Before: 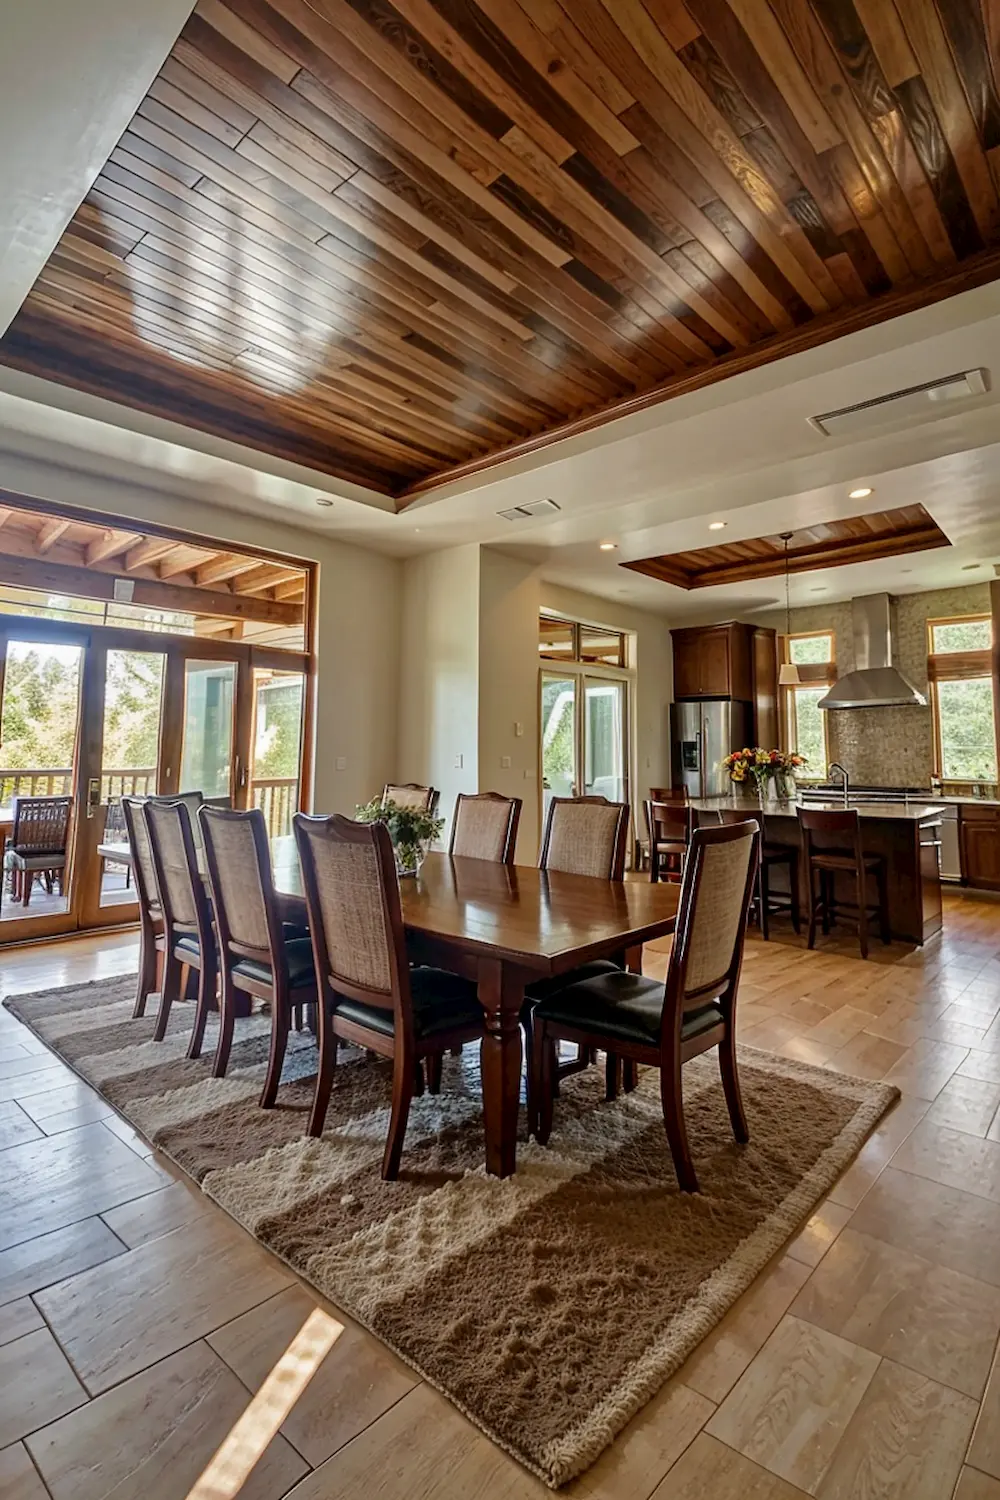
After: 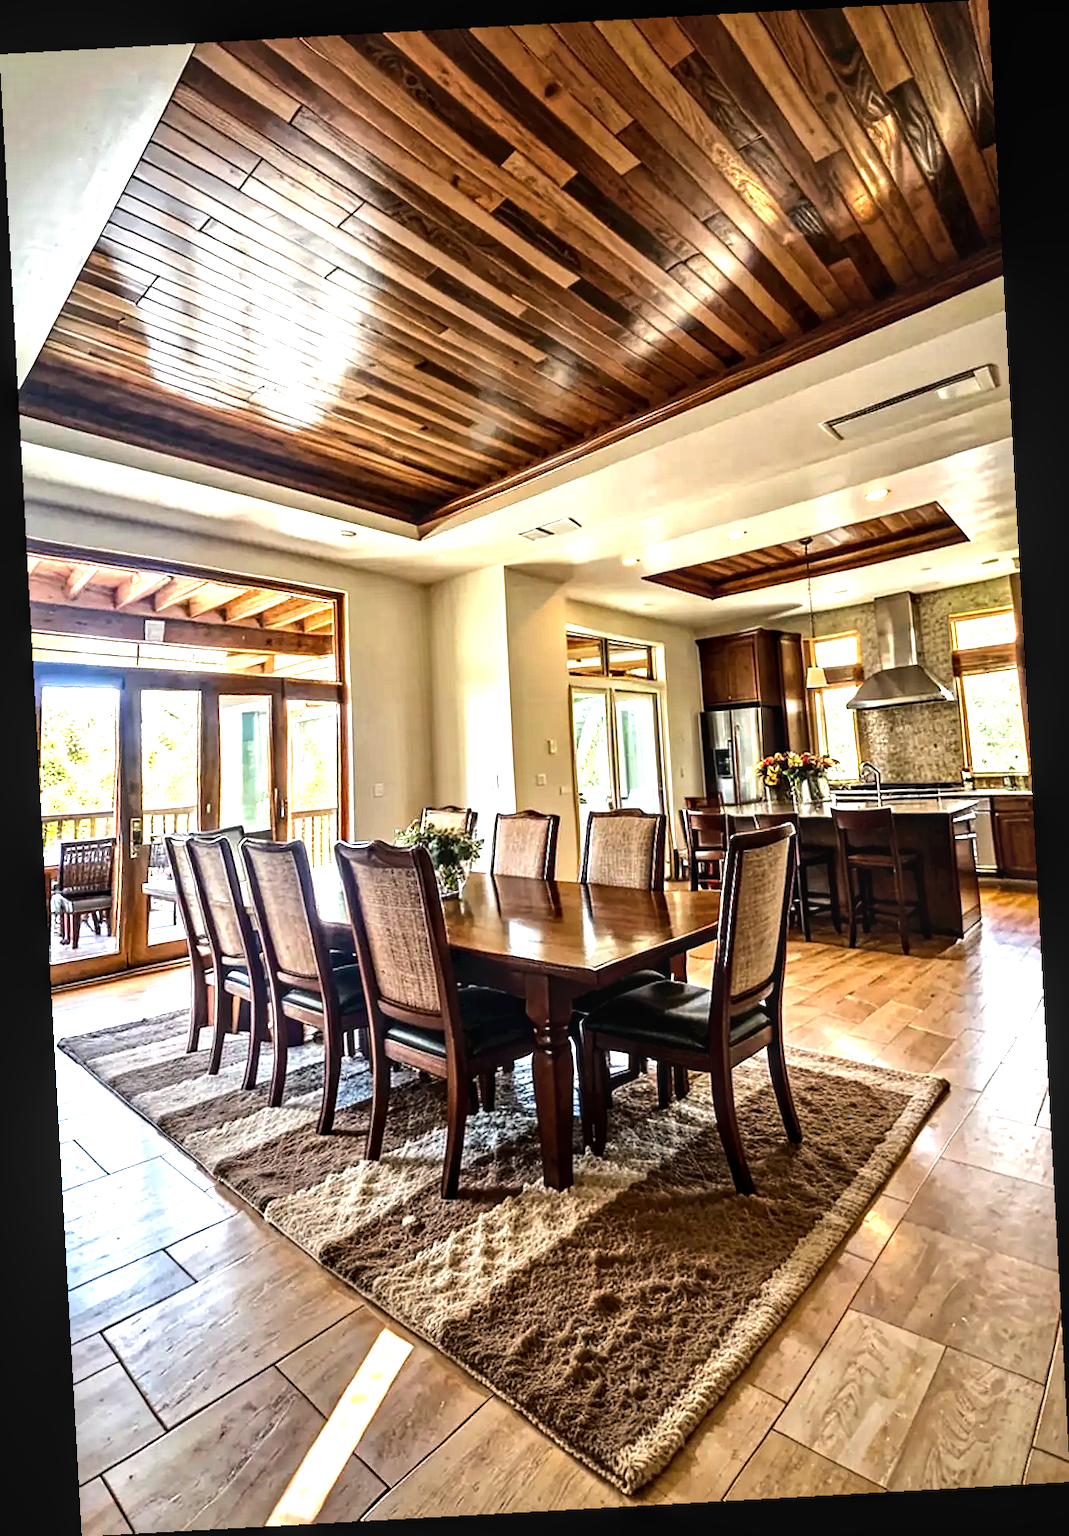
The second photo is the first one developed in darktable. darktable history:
haze removal: compatibility mode true, adaptive false
exposure: black level correction 0, exposure 0.7 EV, compensate exposure bias true, compensate highlight preservation false
local contrast: on, module defaults
tone equalizer: -8 EV -1.08 EV, -7 EV -1.01 EV, -6 EV -0.867 EV, -5 EV -0.578 EV, -3 EV 0.578 EV, -2 EV 0.867 EV, -1 EV 1.01 EV, +0 EV 1.08 EV, edges refinement/feathering 500, mask exposure compensation -1.57 EV, preserve details no
rotate and perspective: rotation -3.18°, automatic cropping off
